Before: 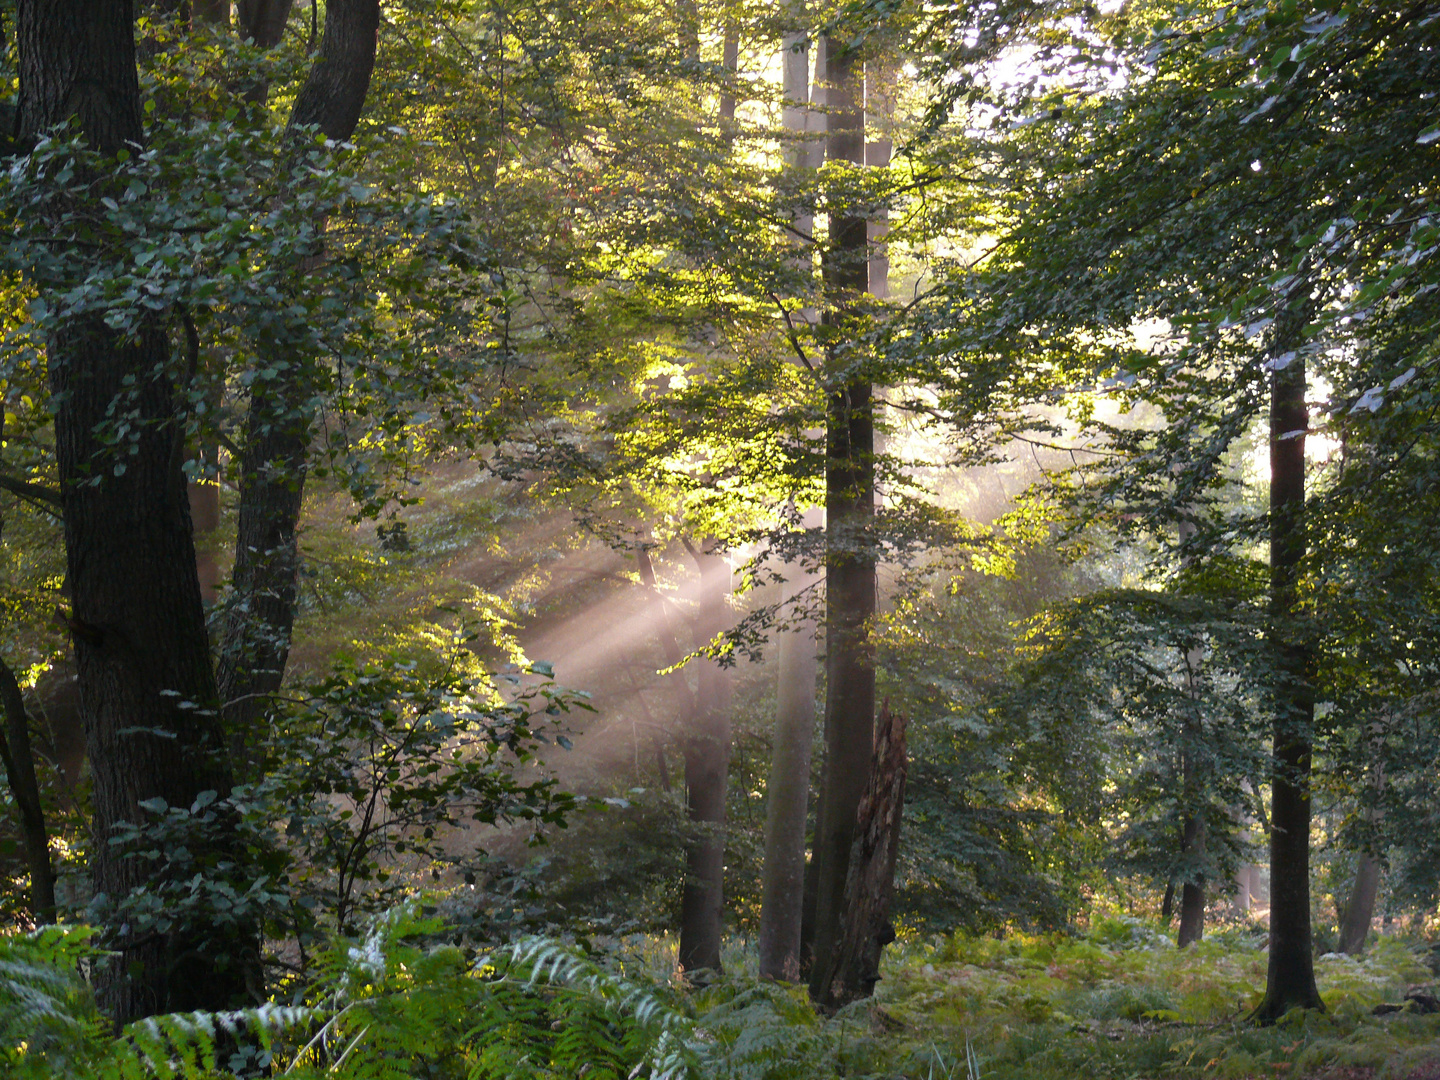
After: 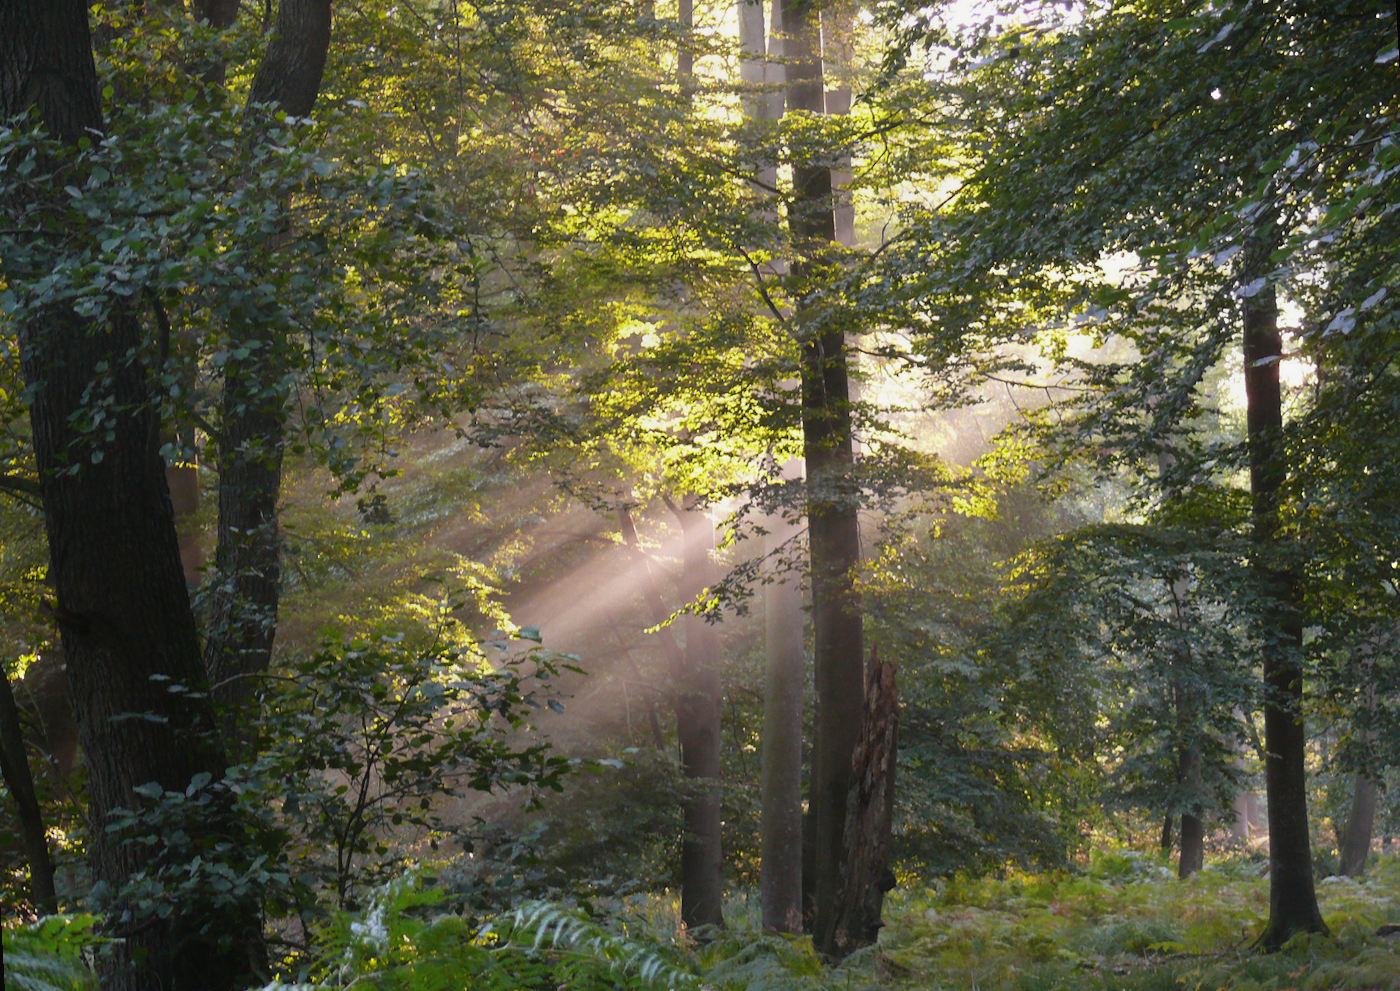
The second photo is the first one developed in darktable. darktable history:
contrast equalizer: octaves 7, y [[0.6 ×6], [0.55 ×6], [0 ×6], [0 ×6], [0 ×6]], mix -0.36
rotate and perspective: rotation -3°, crop left 0.031, crop right 0.968, crop top 0.07, crop bottom 0.93
